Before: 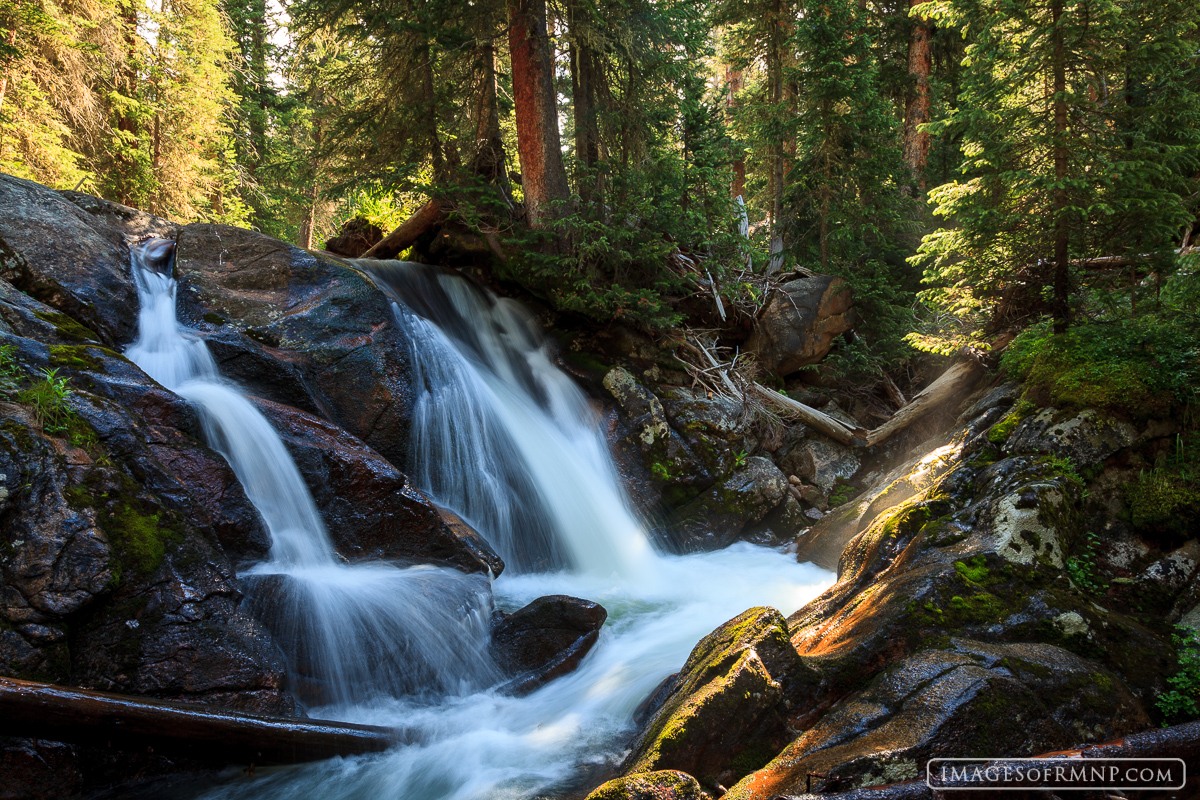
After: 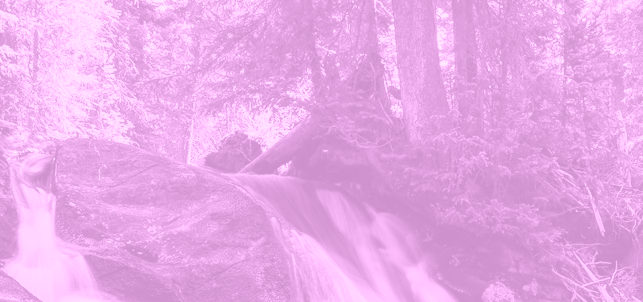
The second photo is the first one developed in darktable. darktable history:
local contrast: highlights 100%, shadows 100%, detail 120%, midtone range 0.2
colorize: hue 331.2°, saturation 75%, source mix 30.28%, lightness 70.52%, version 1
crop: left 10.121%, top 10.631%, right 36.218%, bottom 51.526%
